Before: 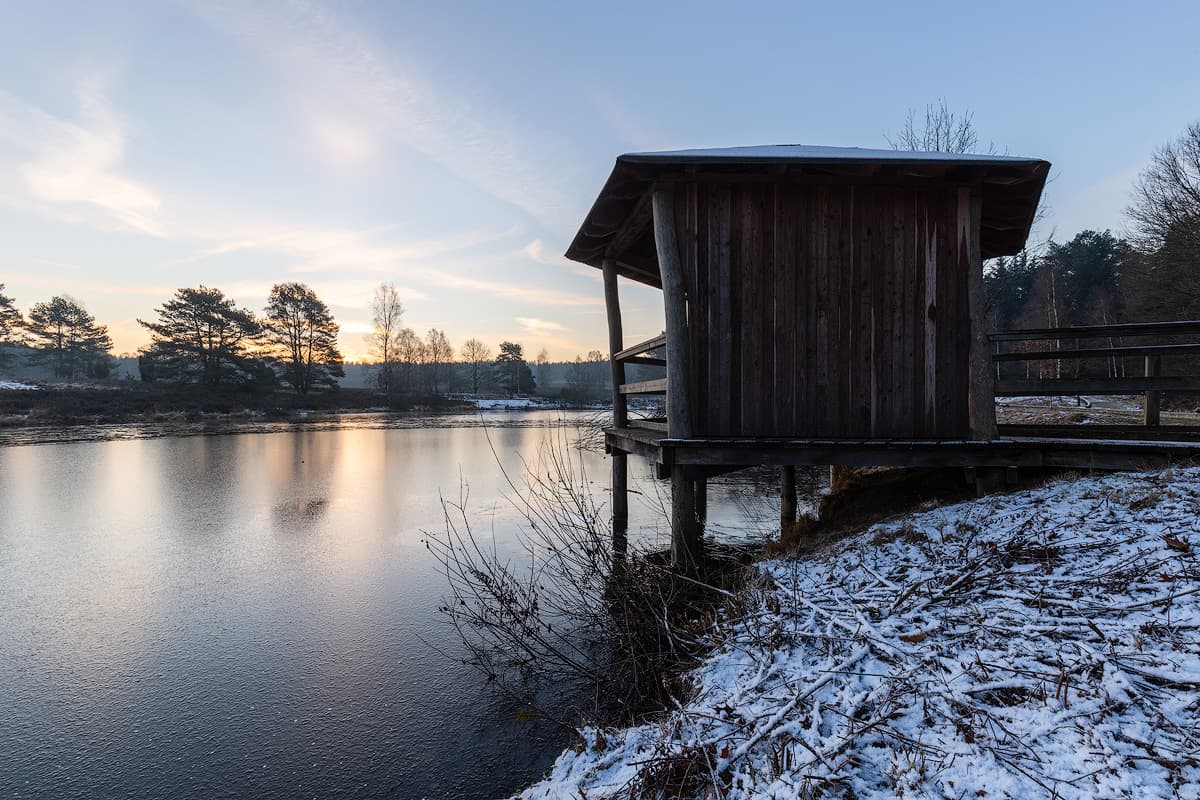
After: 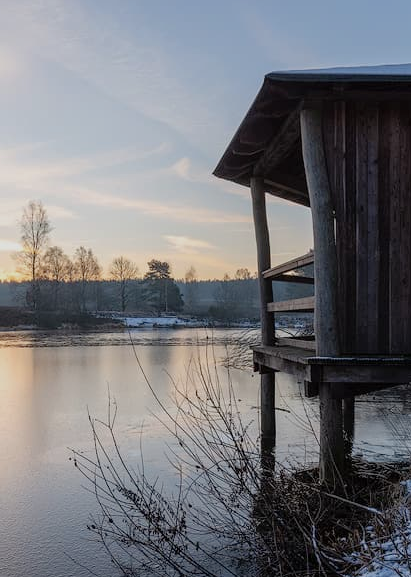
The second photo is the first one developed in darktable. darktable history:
tone equalizer: -8 EV 0.23 EV, -7 EV 0.44 EV, -6 EV 0.394 EV, -5 EV 0.282 EV, -3 EV -0.266 EV, -2 EV -0.396 EV, -1 EV -0.439 EV, +0 EV -0.254 EV, edges refinement/feathering 500, mask exposure compensation -1.57 EV, preserve details no
exposure: exposure -0.013 EV, compensate exposure bias true, compensate highlight preservation false
crop and rotate: left 29.368%, top 10.313%, right 36.323%, bottom 17.483%
